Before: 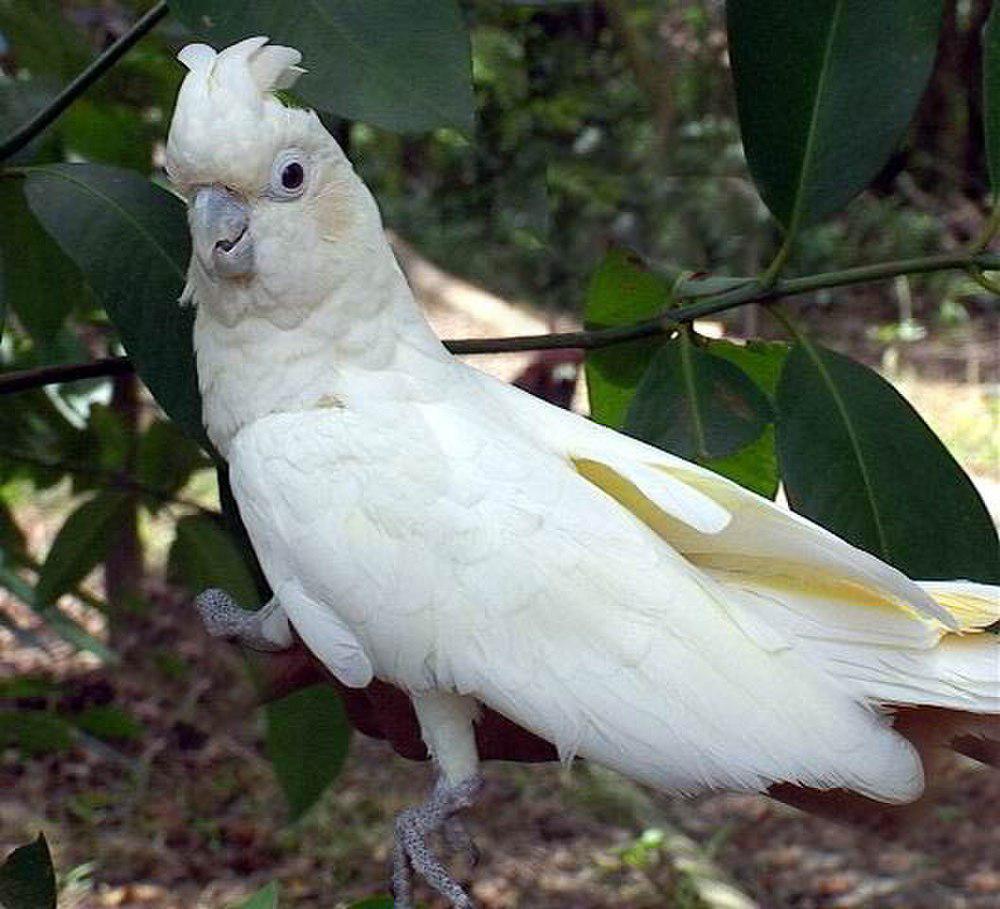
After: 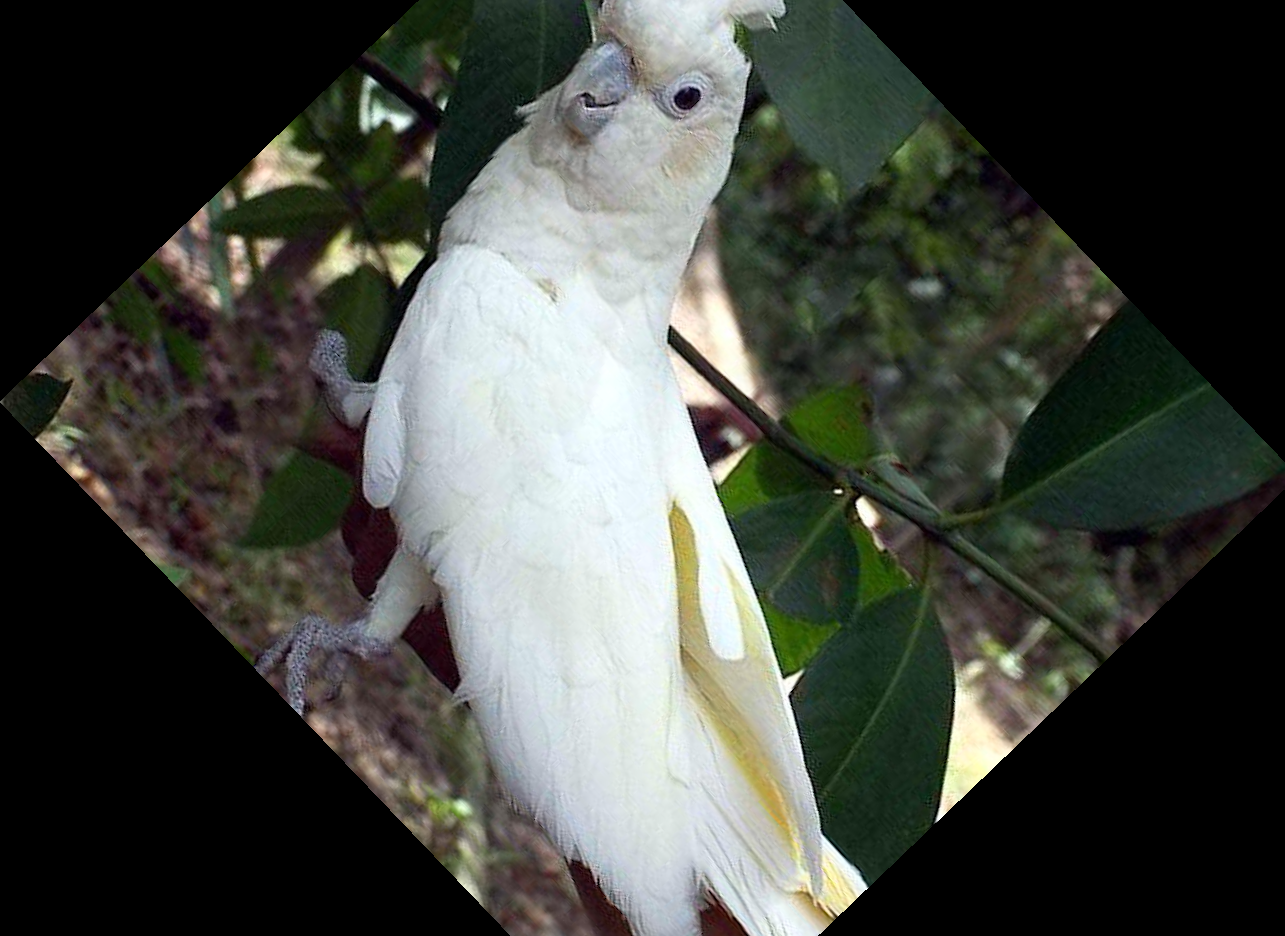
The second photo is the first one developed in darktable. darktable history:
shadows and highlights: shadows 0, highlights 40
rotate and perspective: rotation 0.074°, lens shift (vertical) 0.096, lens shift (horizontal) -0.041, crop left 0.043, crop right 0.952, crop top 0.024, crop bottom 0.979
crop and rotate: angle -46.26°, top 16.234%, right 0.912%, bottom 11.704%
